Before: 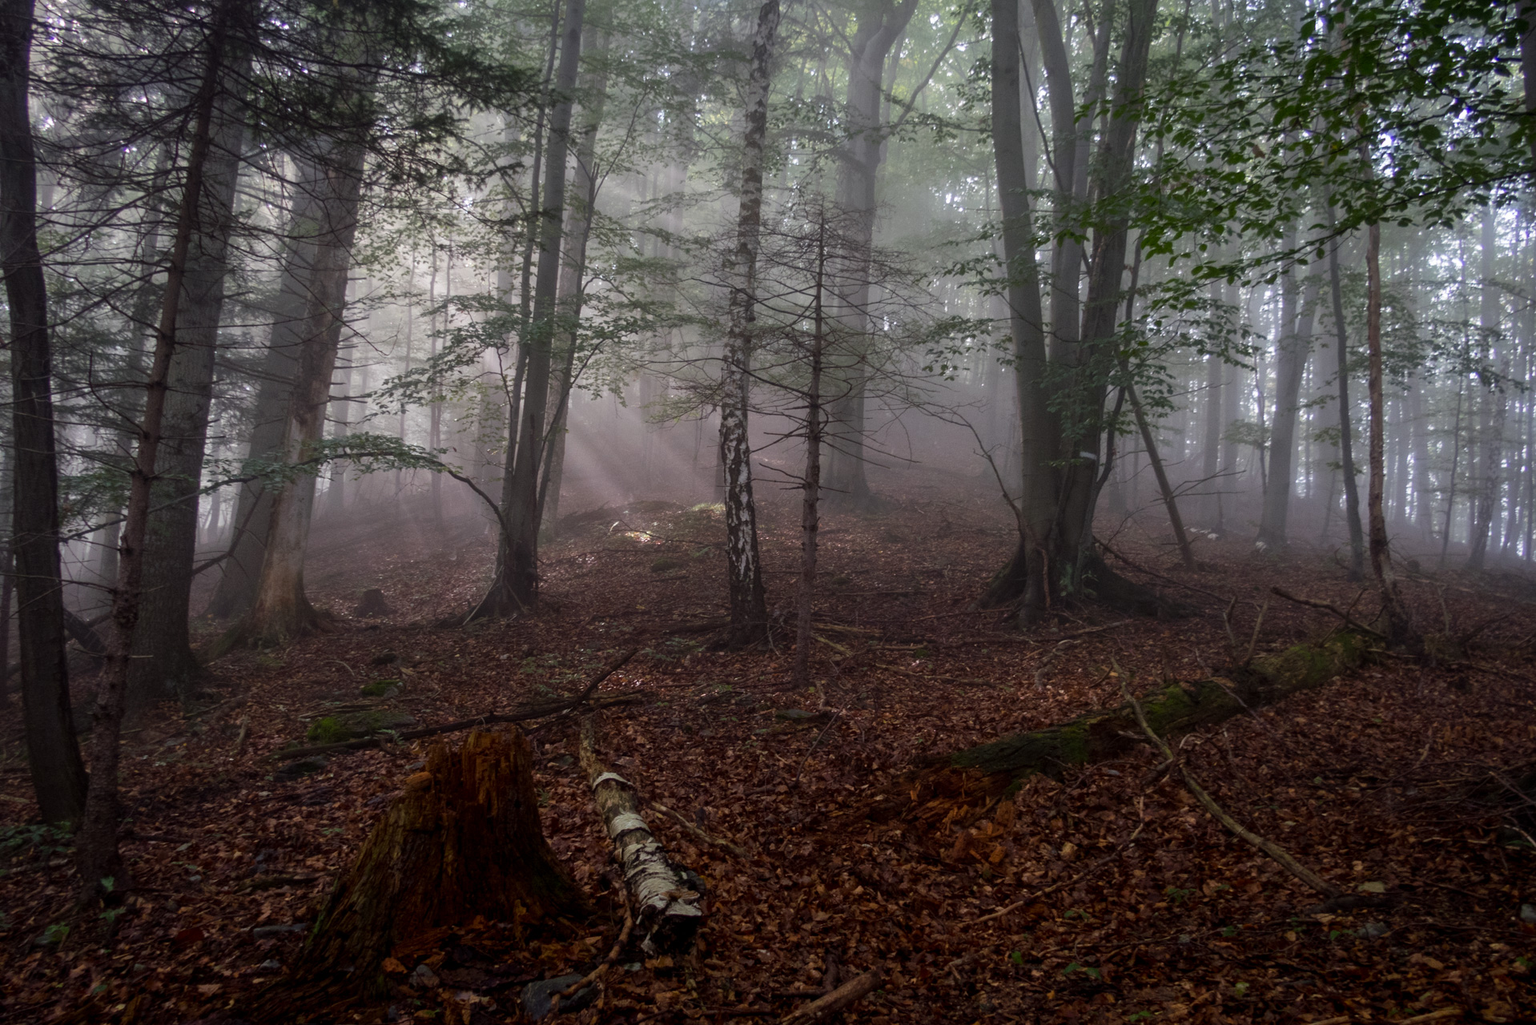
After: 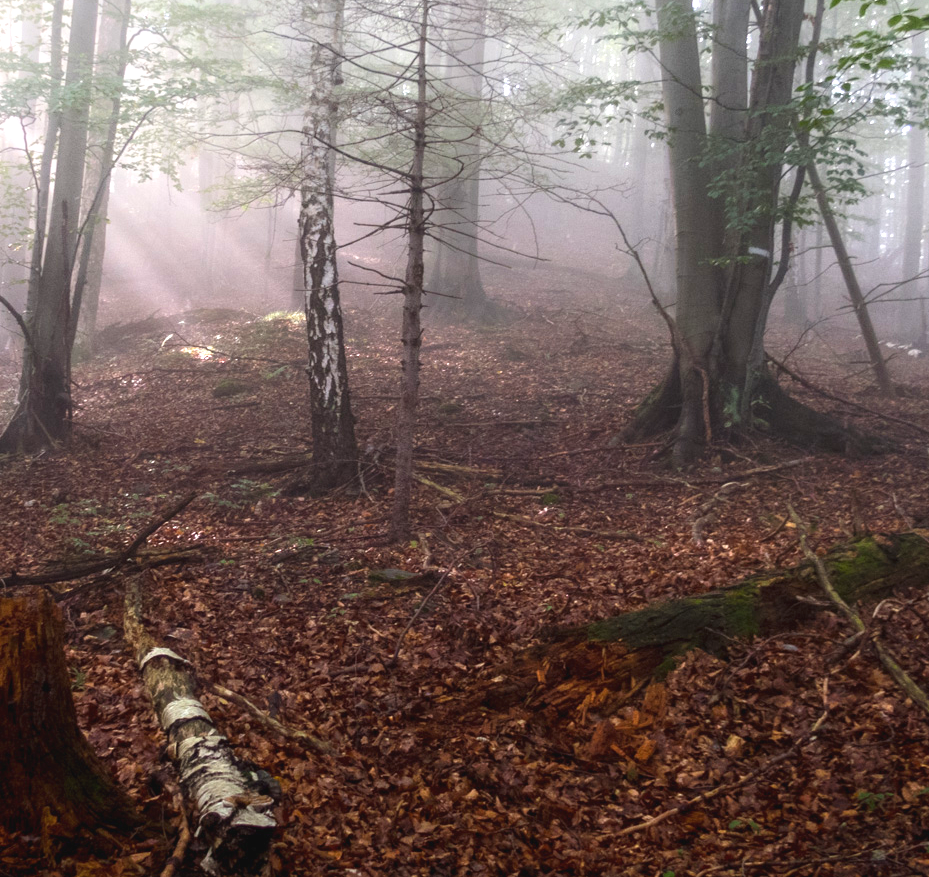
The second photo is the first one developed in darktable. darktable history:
crop: left 31.31%, top 24.793%, right 20.237%, bottom 6.621%
shadows and highlights: shadows -20.74, highlights 99.33, soften with gaussian
exposure: black level correction -0.002, exposure 1.352 EV, compensate highlight preservation false
